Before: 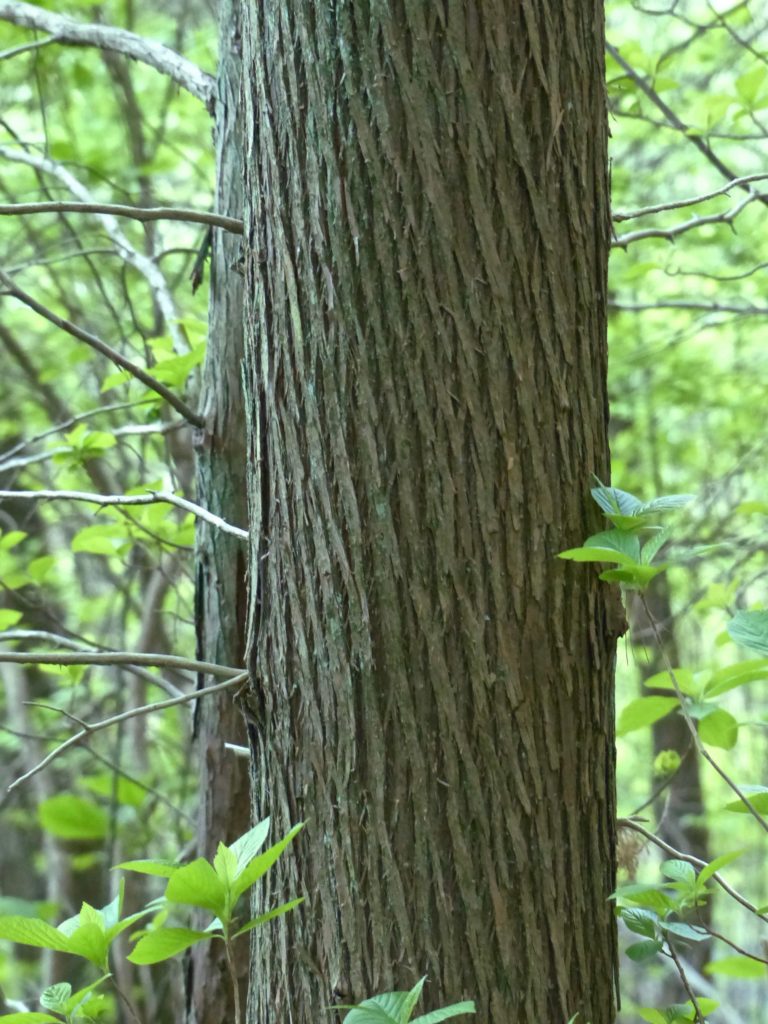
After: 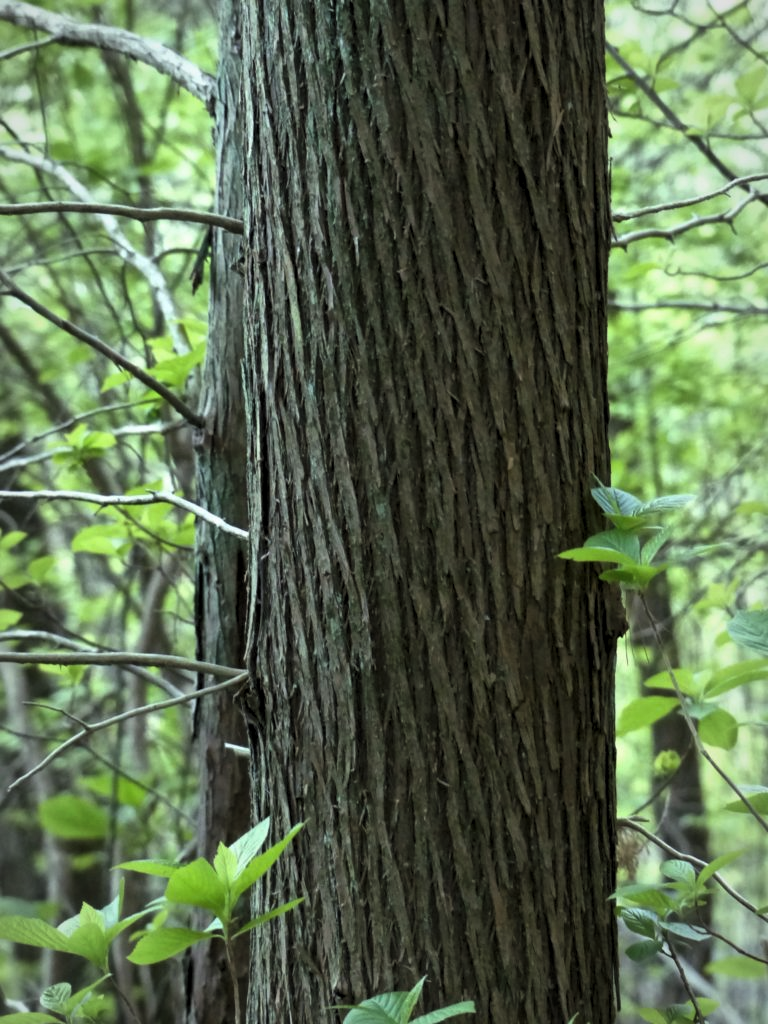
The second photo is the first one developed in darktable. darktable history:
vignetting: fall-off start 97%, fall-off radius 100%, width/height ratio 0.609, unbound false
levels: levels [0.116, 0.574, 1]
